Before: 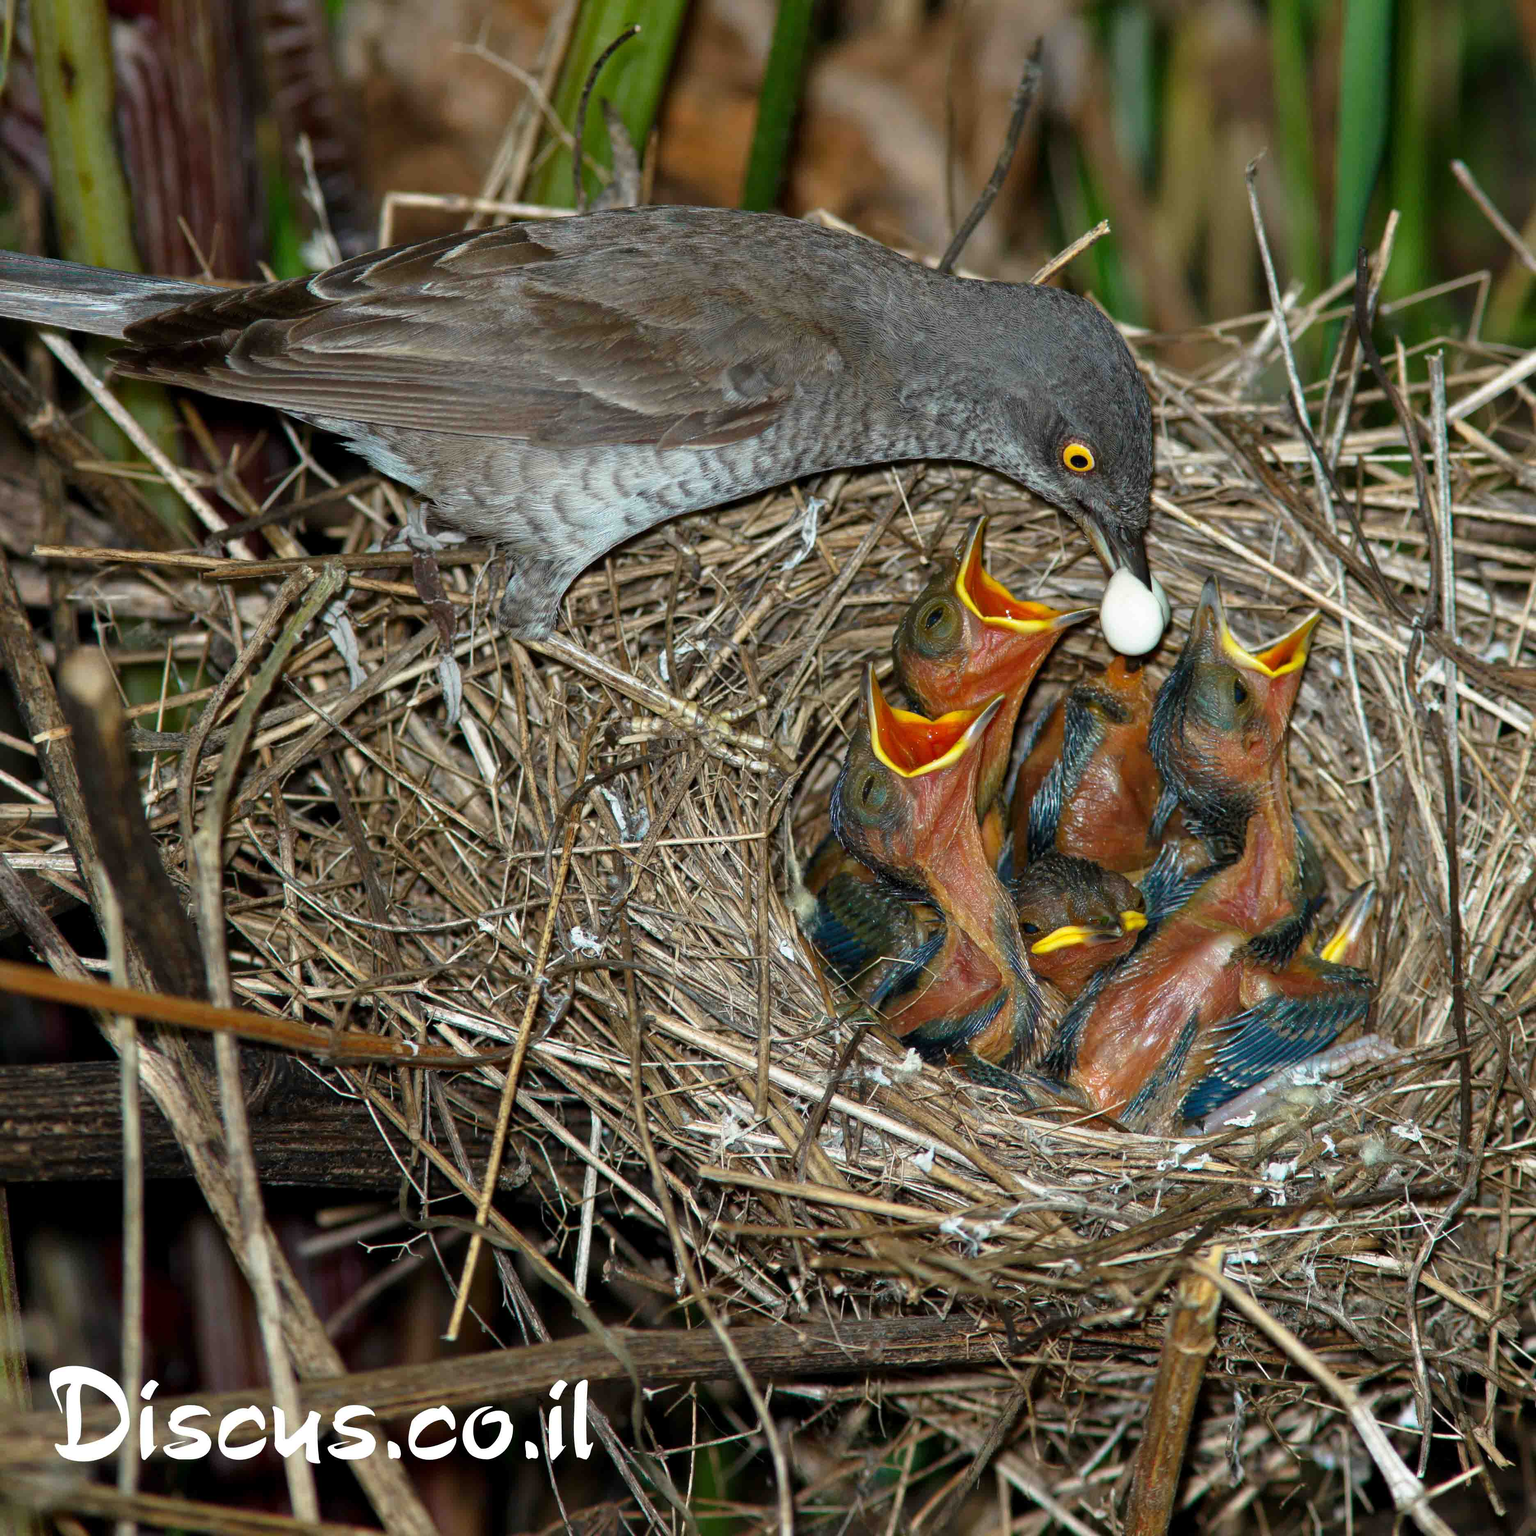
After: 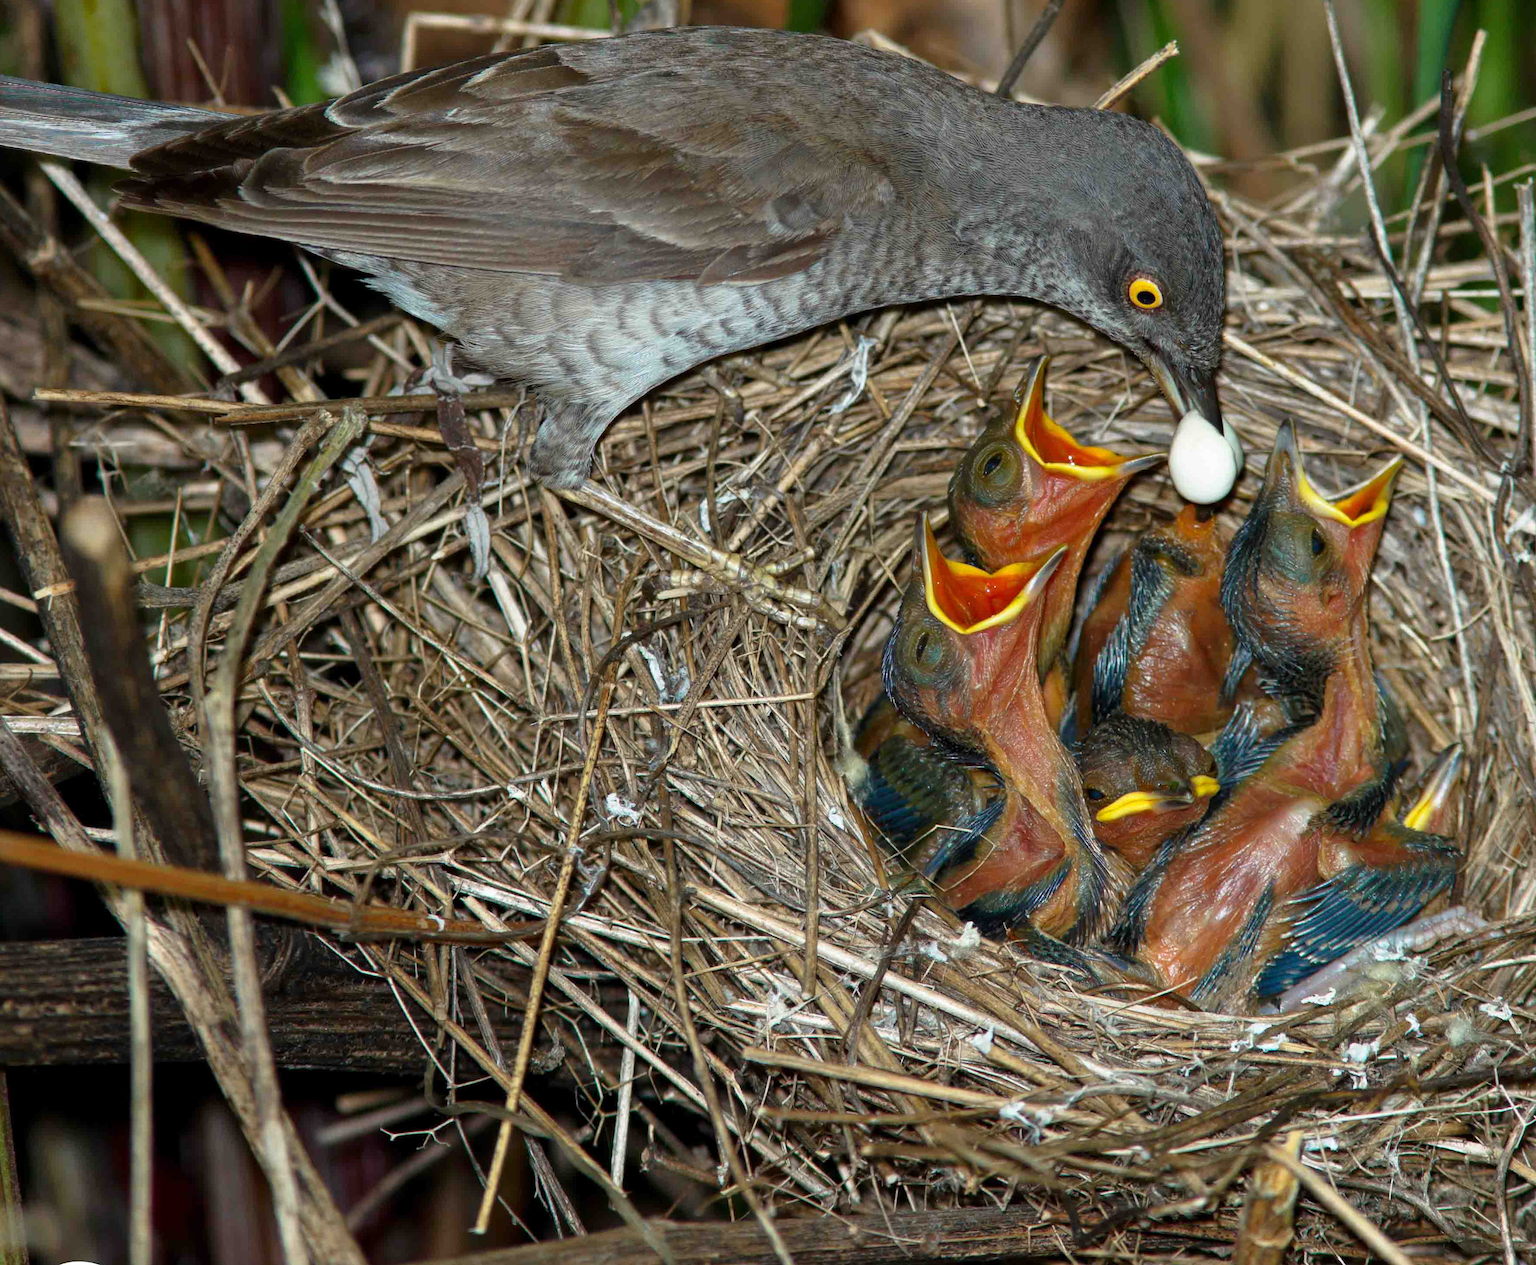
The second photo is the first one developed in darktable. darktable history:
crop and rotate: angle 0.1°, top 11.759%, right 5.809%, bottom 10.637%
